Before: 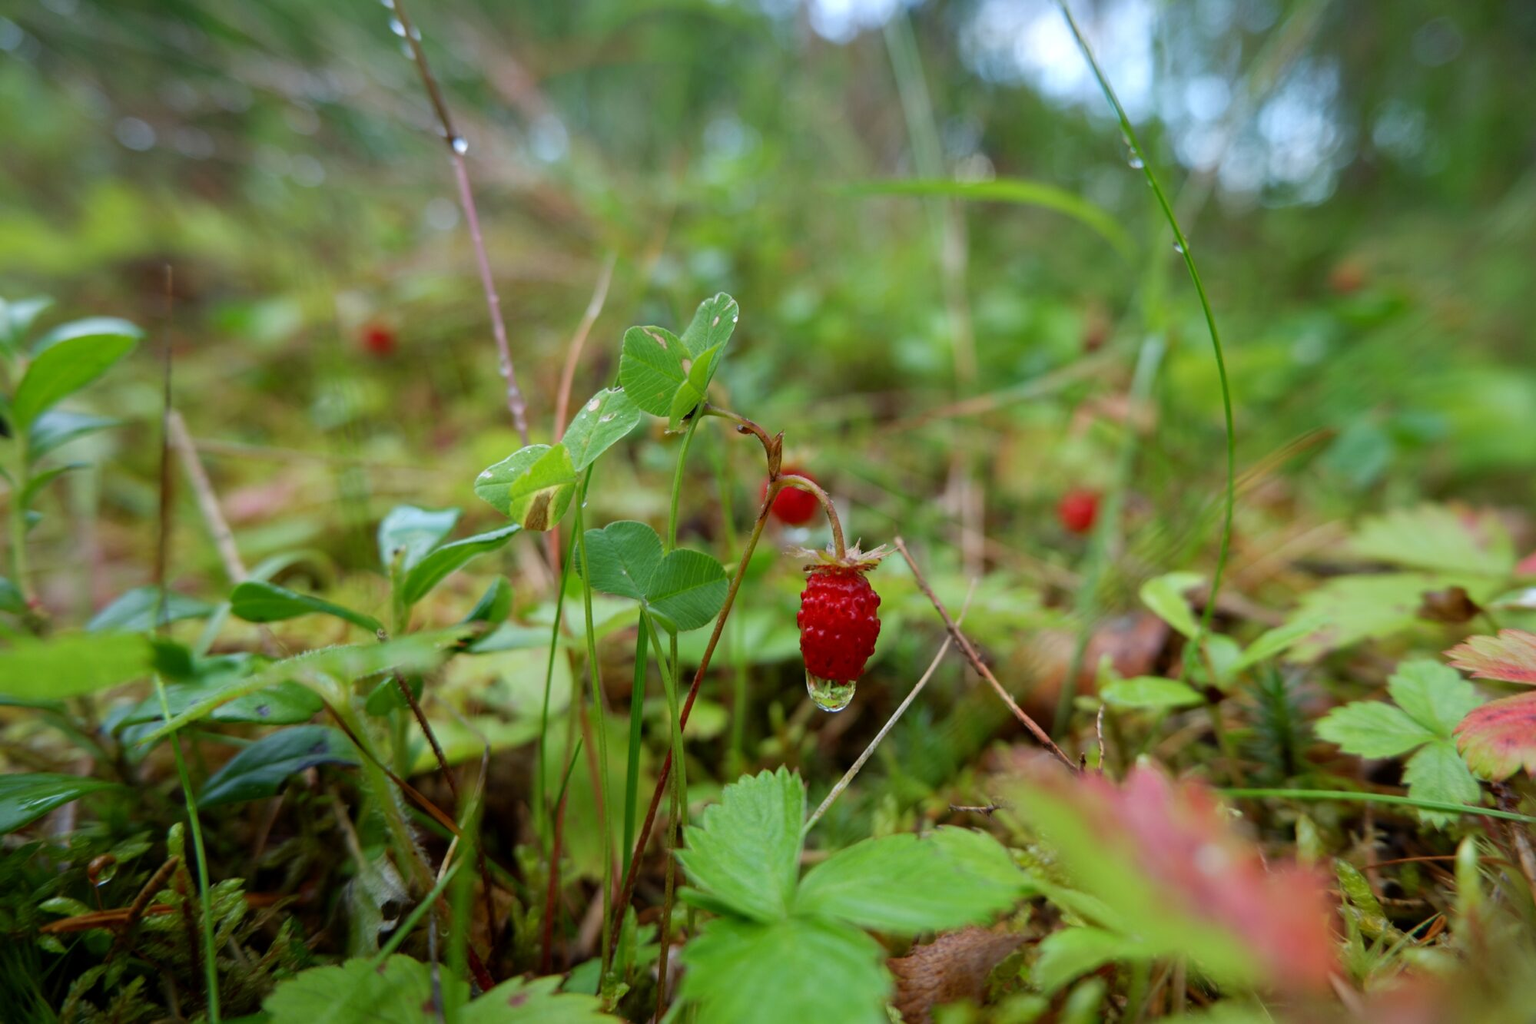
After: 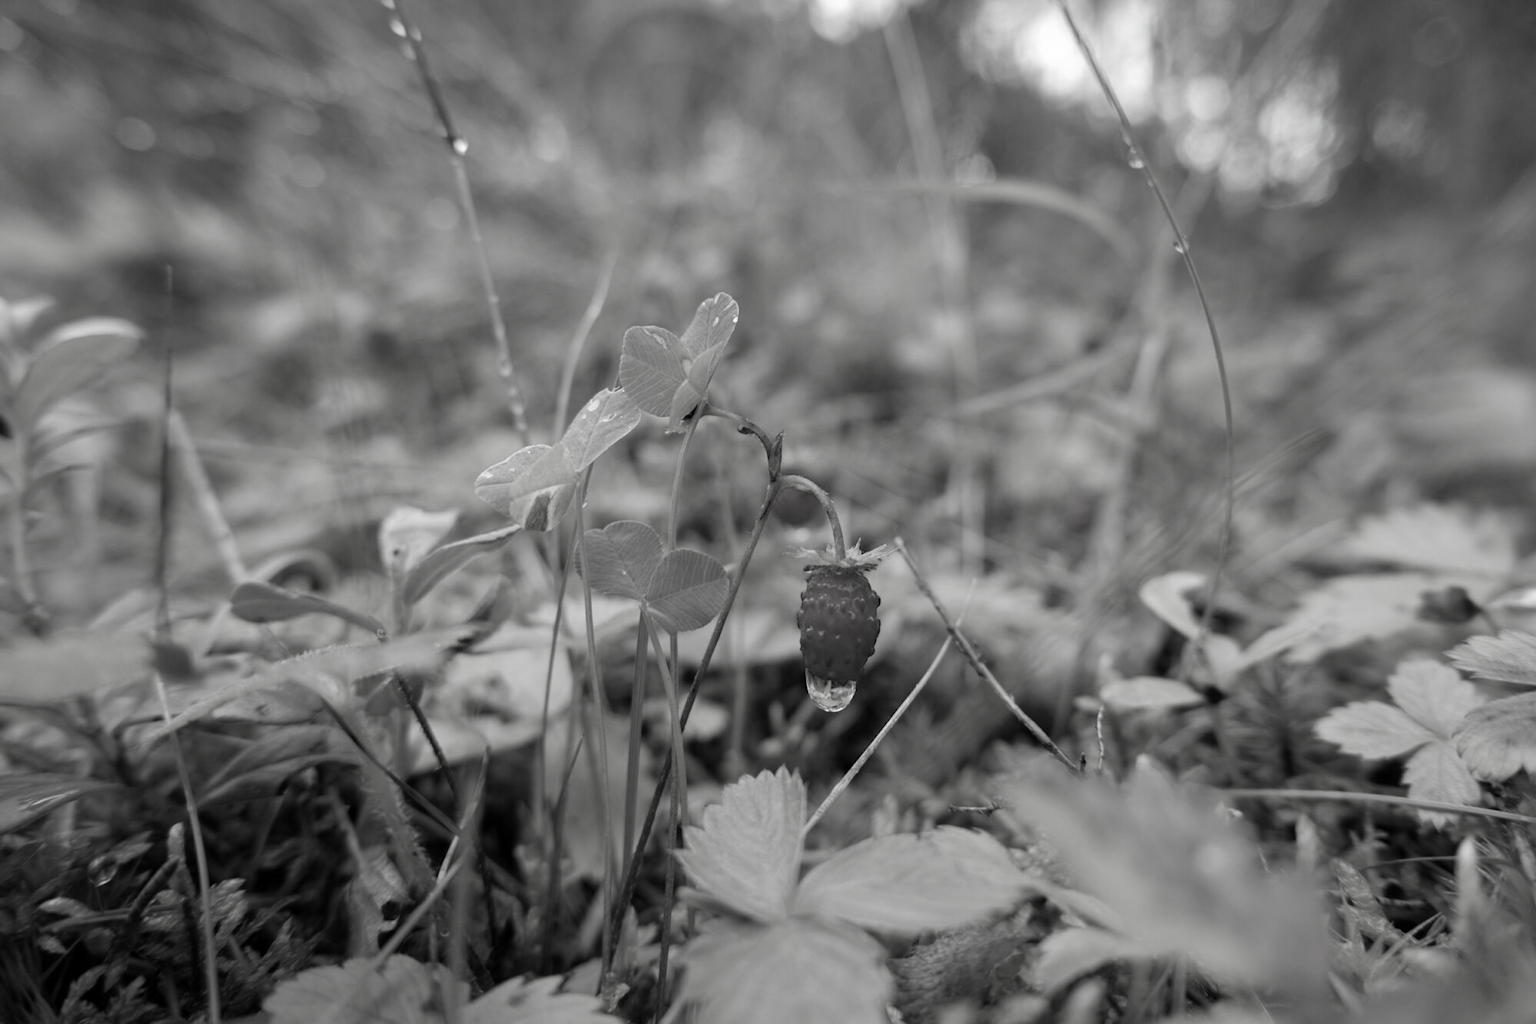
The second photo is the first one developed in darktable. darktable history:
contrast brightness saturation: saturation -0.989
